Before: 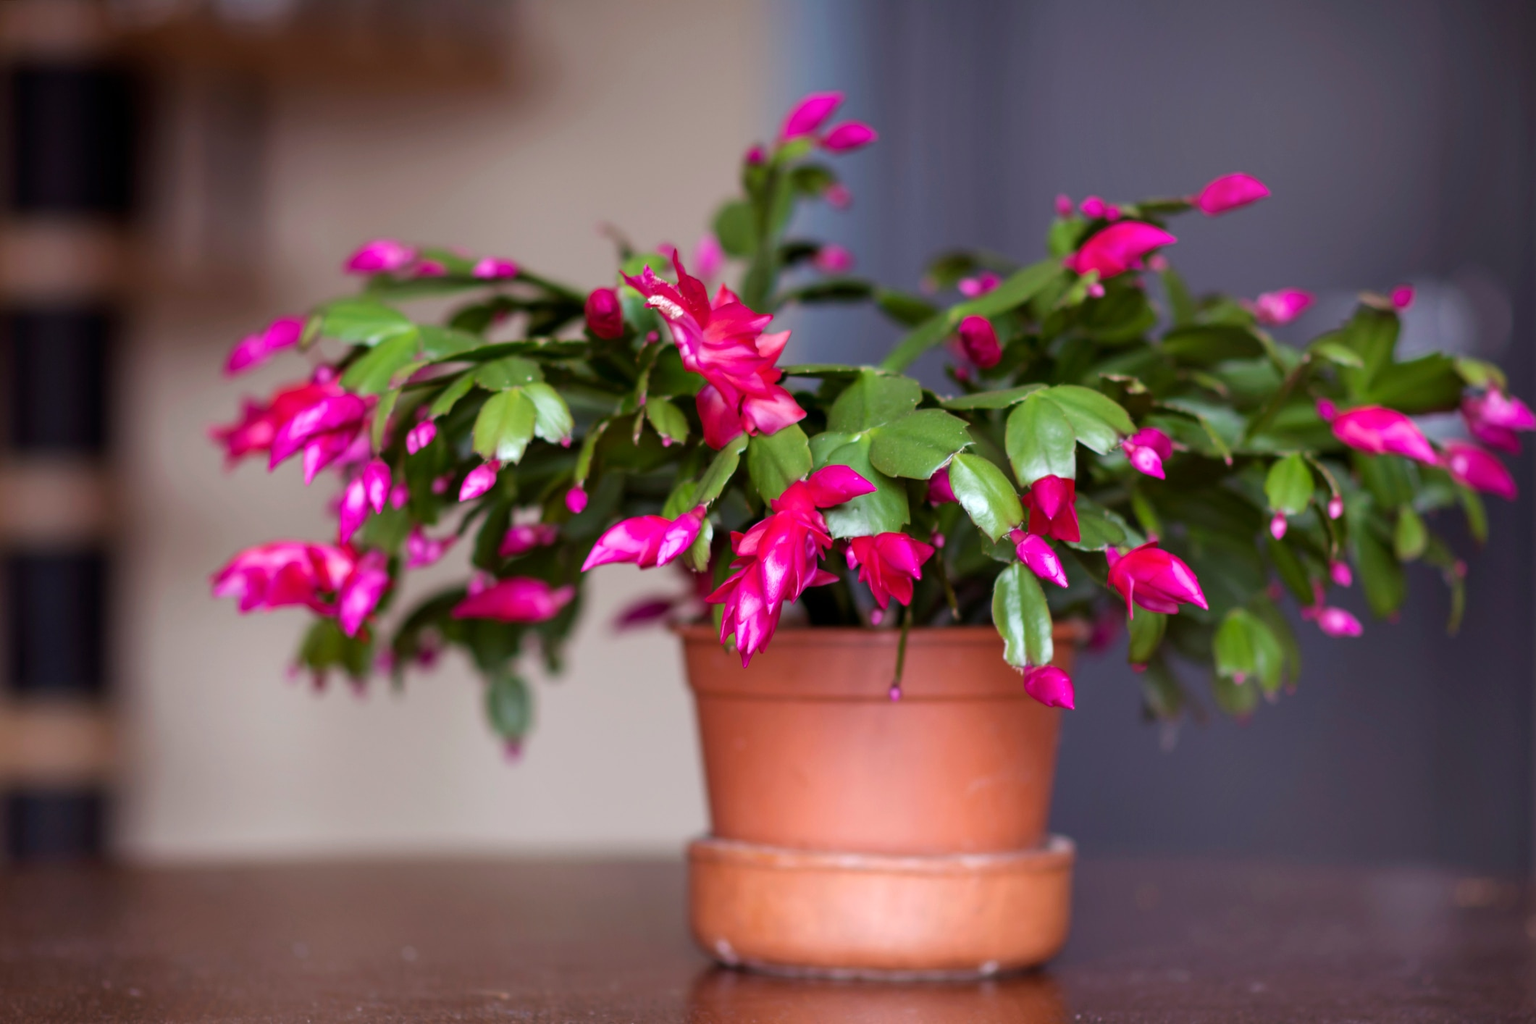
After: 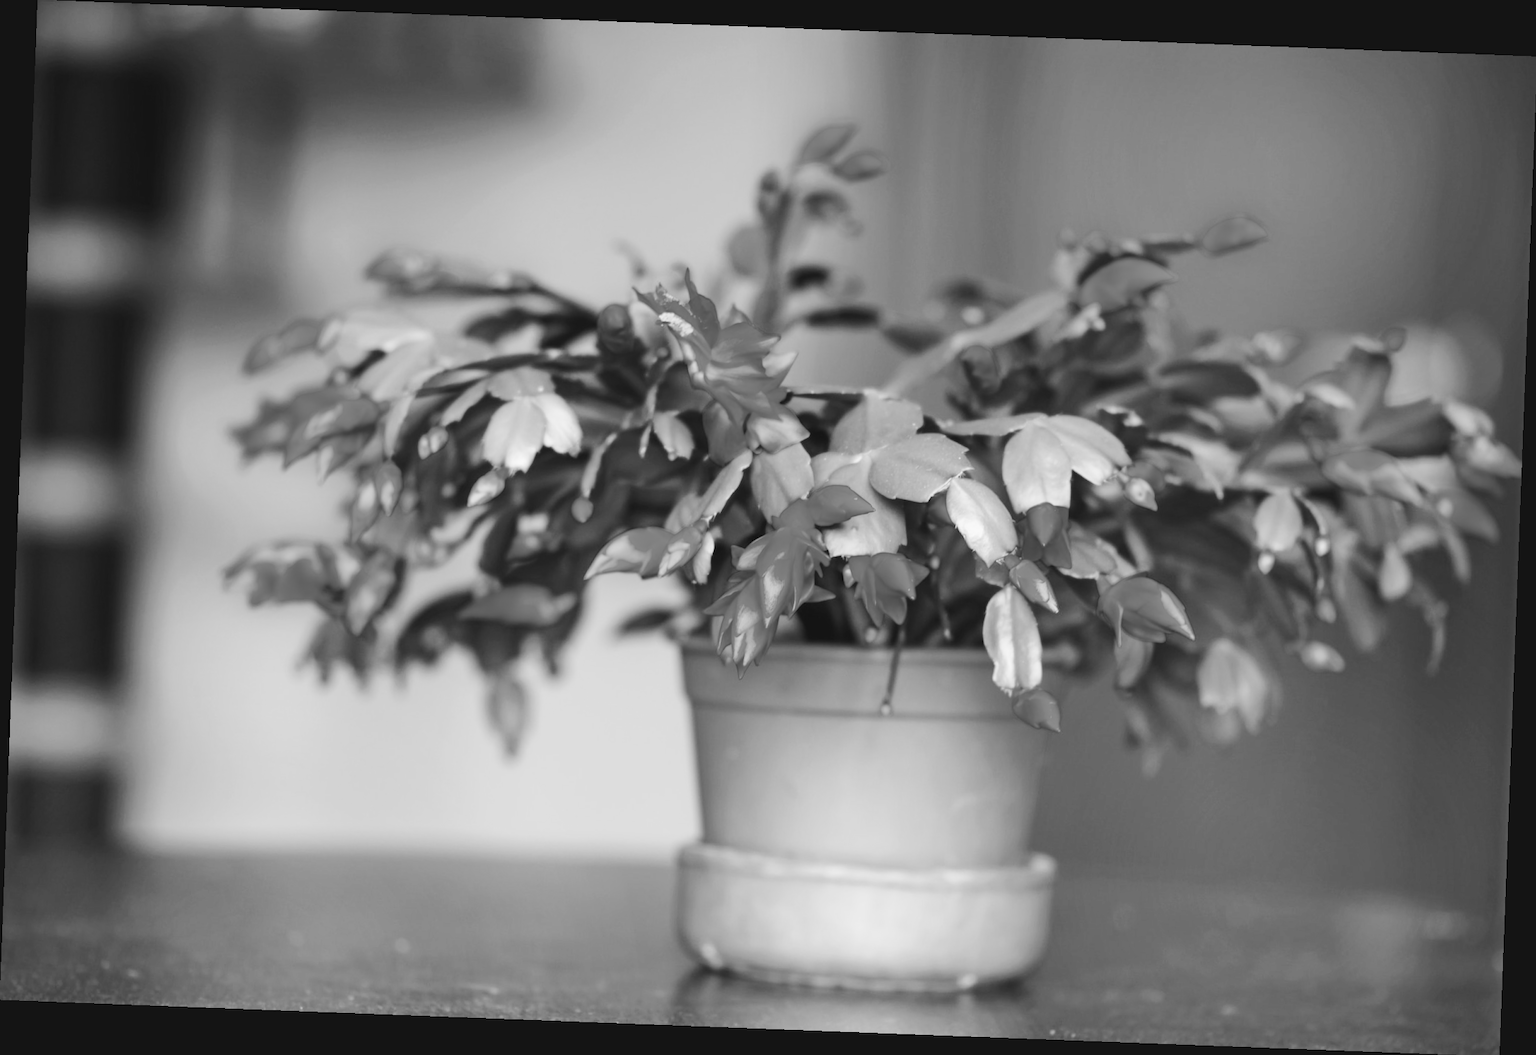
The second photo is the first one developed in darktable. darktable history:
rotate and perspective: rotation 2.17°, automatic cropping off
base curve: curves: ch0 [(0, 0.007) (0.028, 0.063) (0.121, 0.311) (0.46, 0.743) (0.859, 0.957) (1, 1)], preserve colors none
monochrome: size 1
white balance: red 0.766, blue 1.537
